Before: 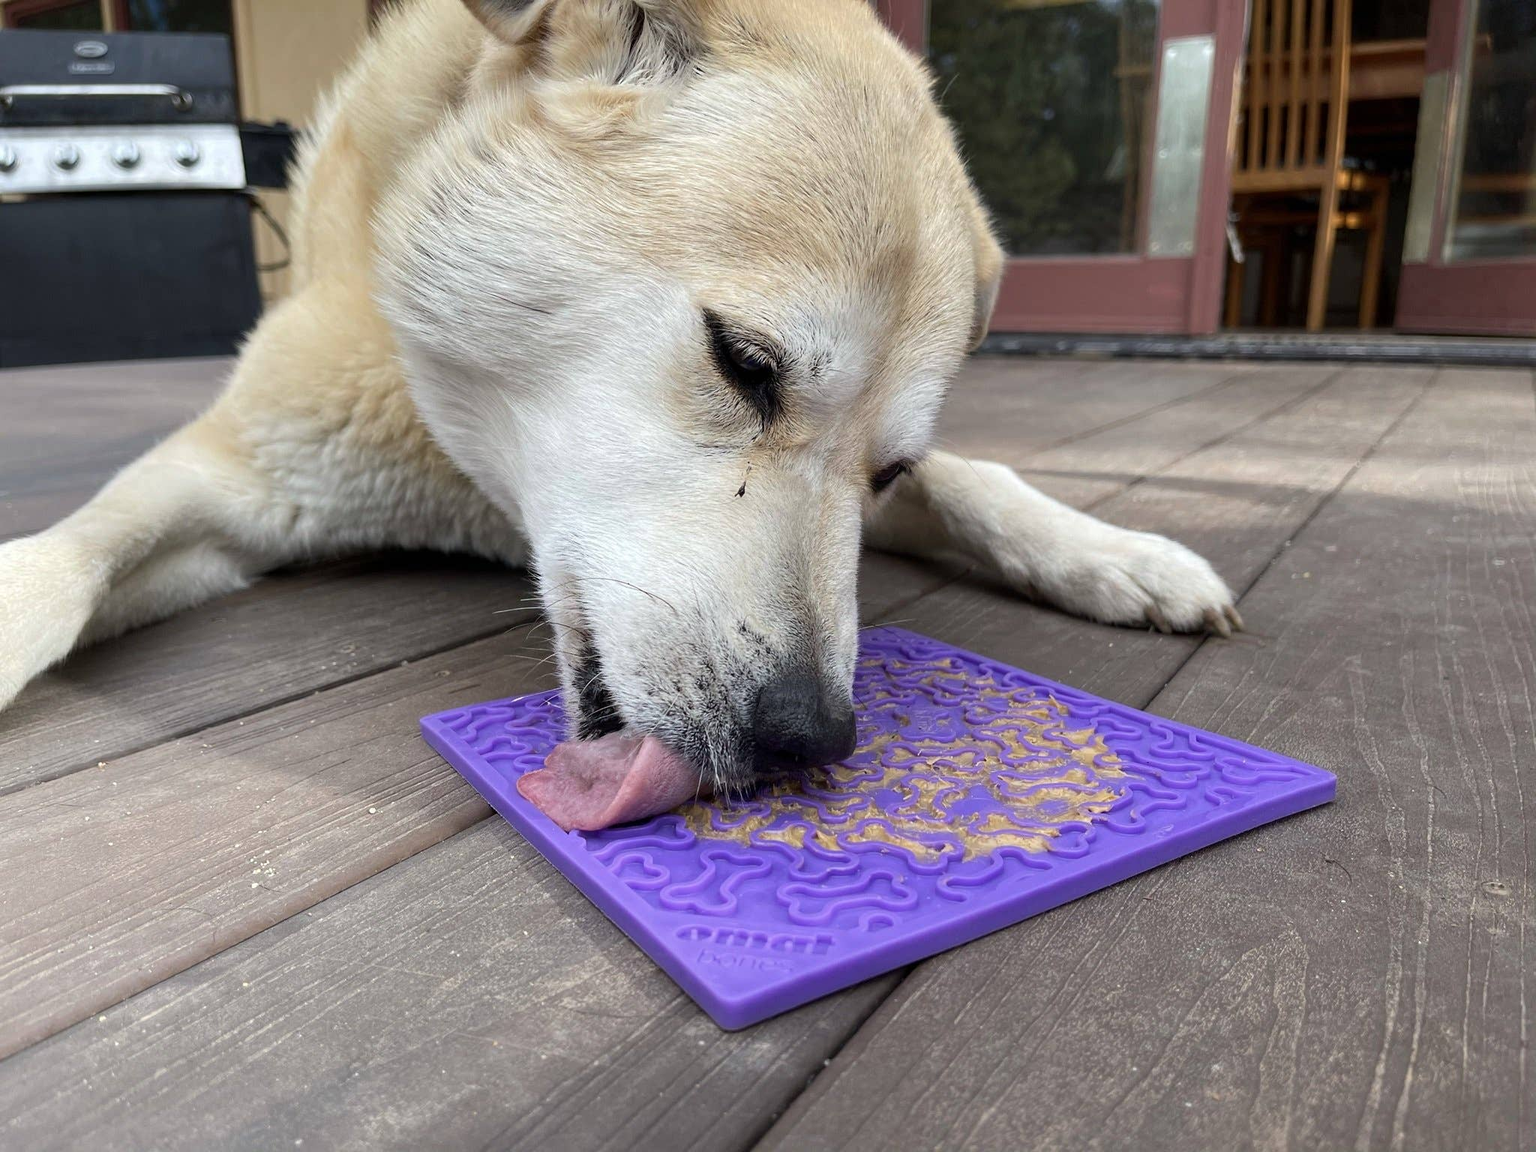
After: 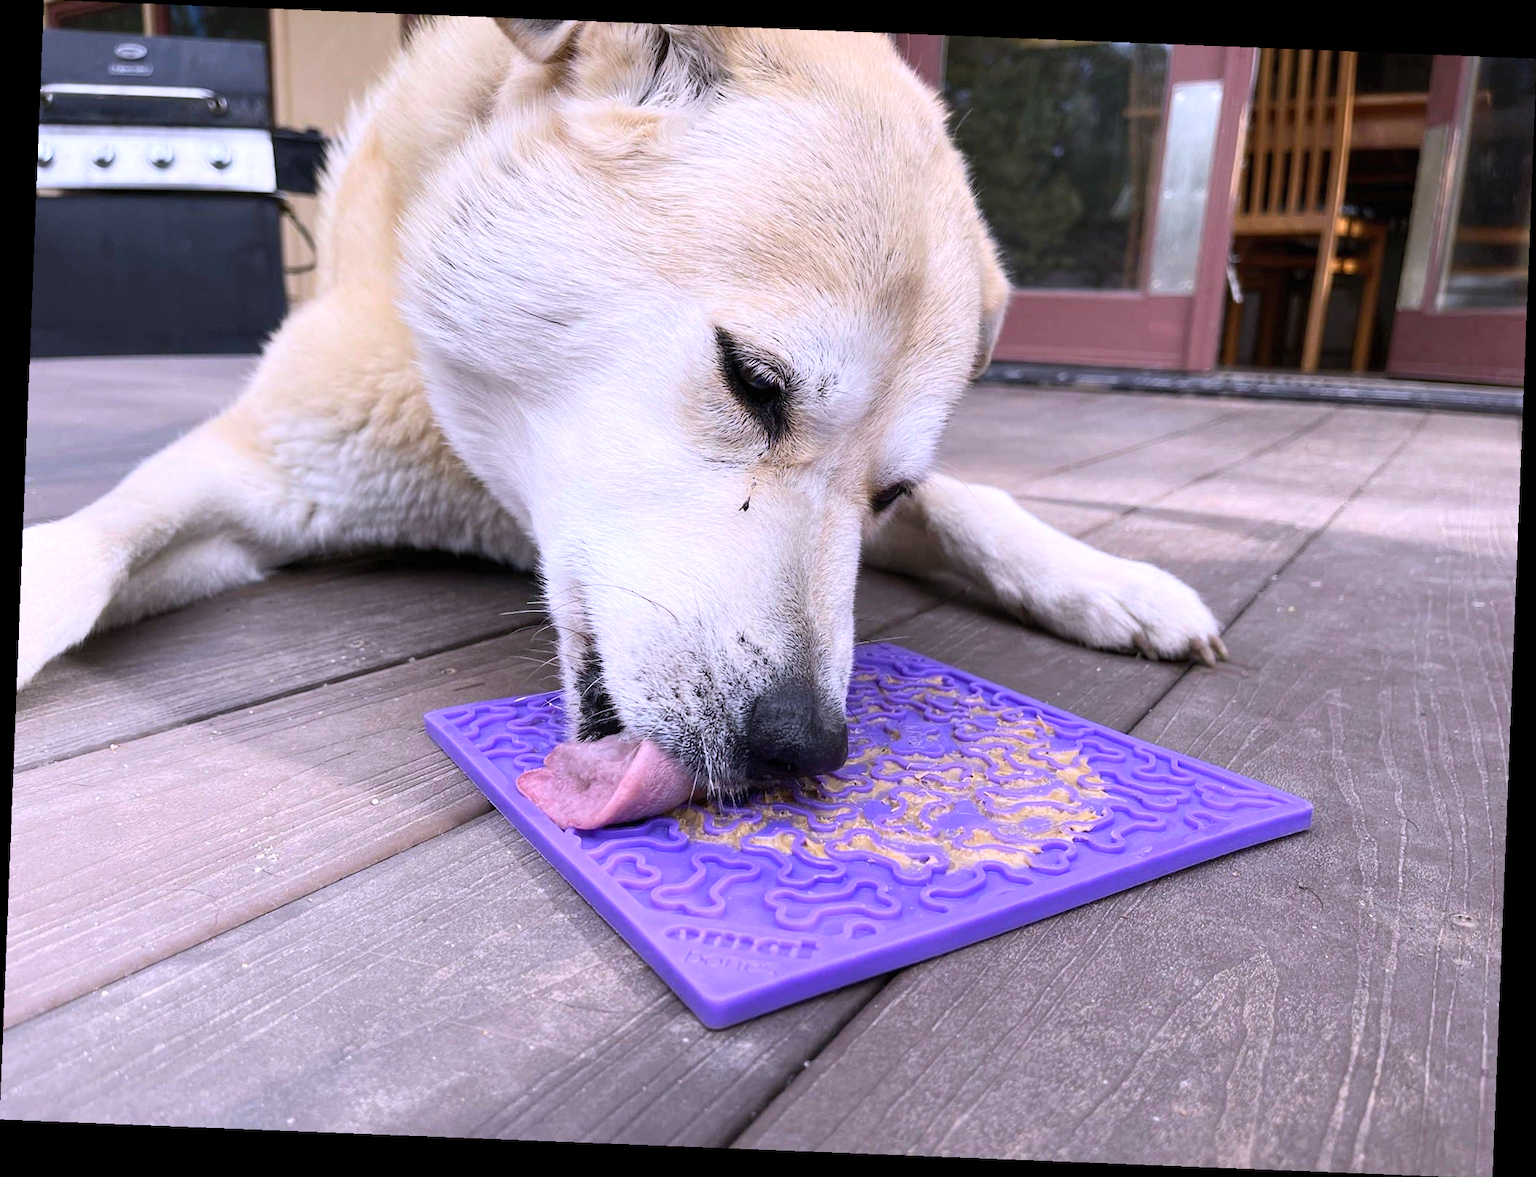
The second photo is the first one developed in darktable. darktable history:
white balance: red 1.042, blue 1.17
contrast brightness saturation: contrast 0.2, brightness 0.15, saturation 0.14
rotate and perspective: rotation 2.27°, automatic cropping off
